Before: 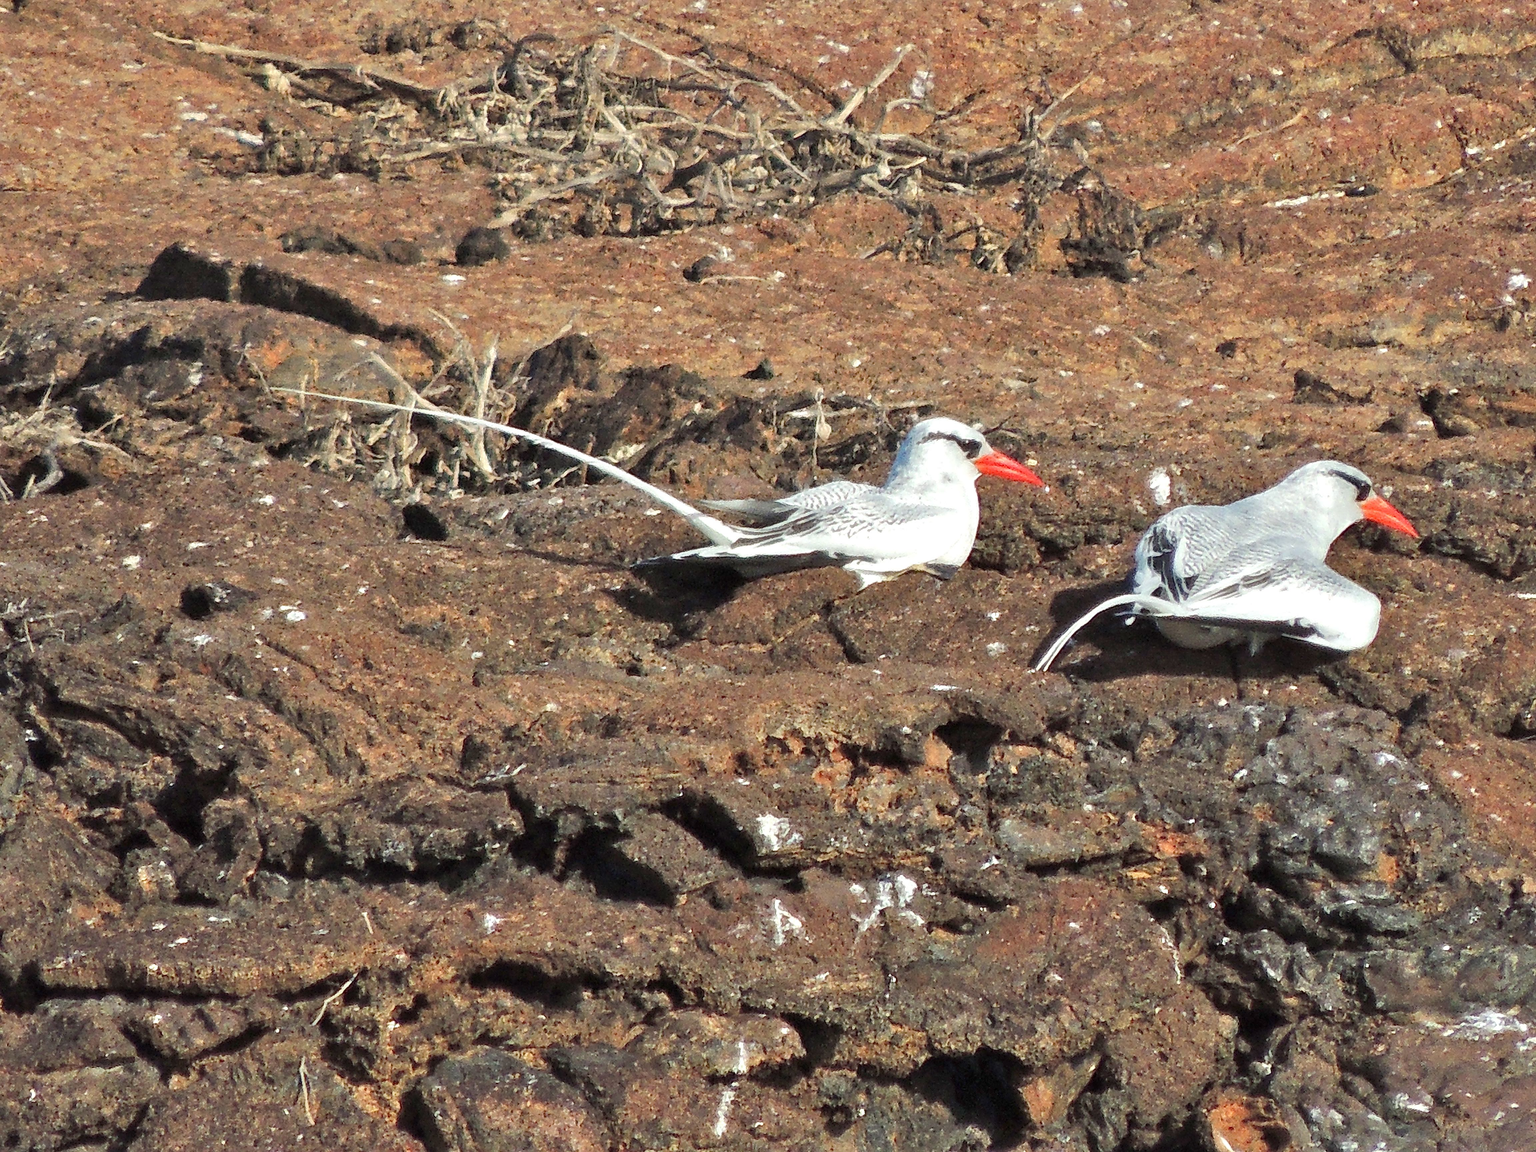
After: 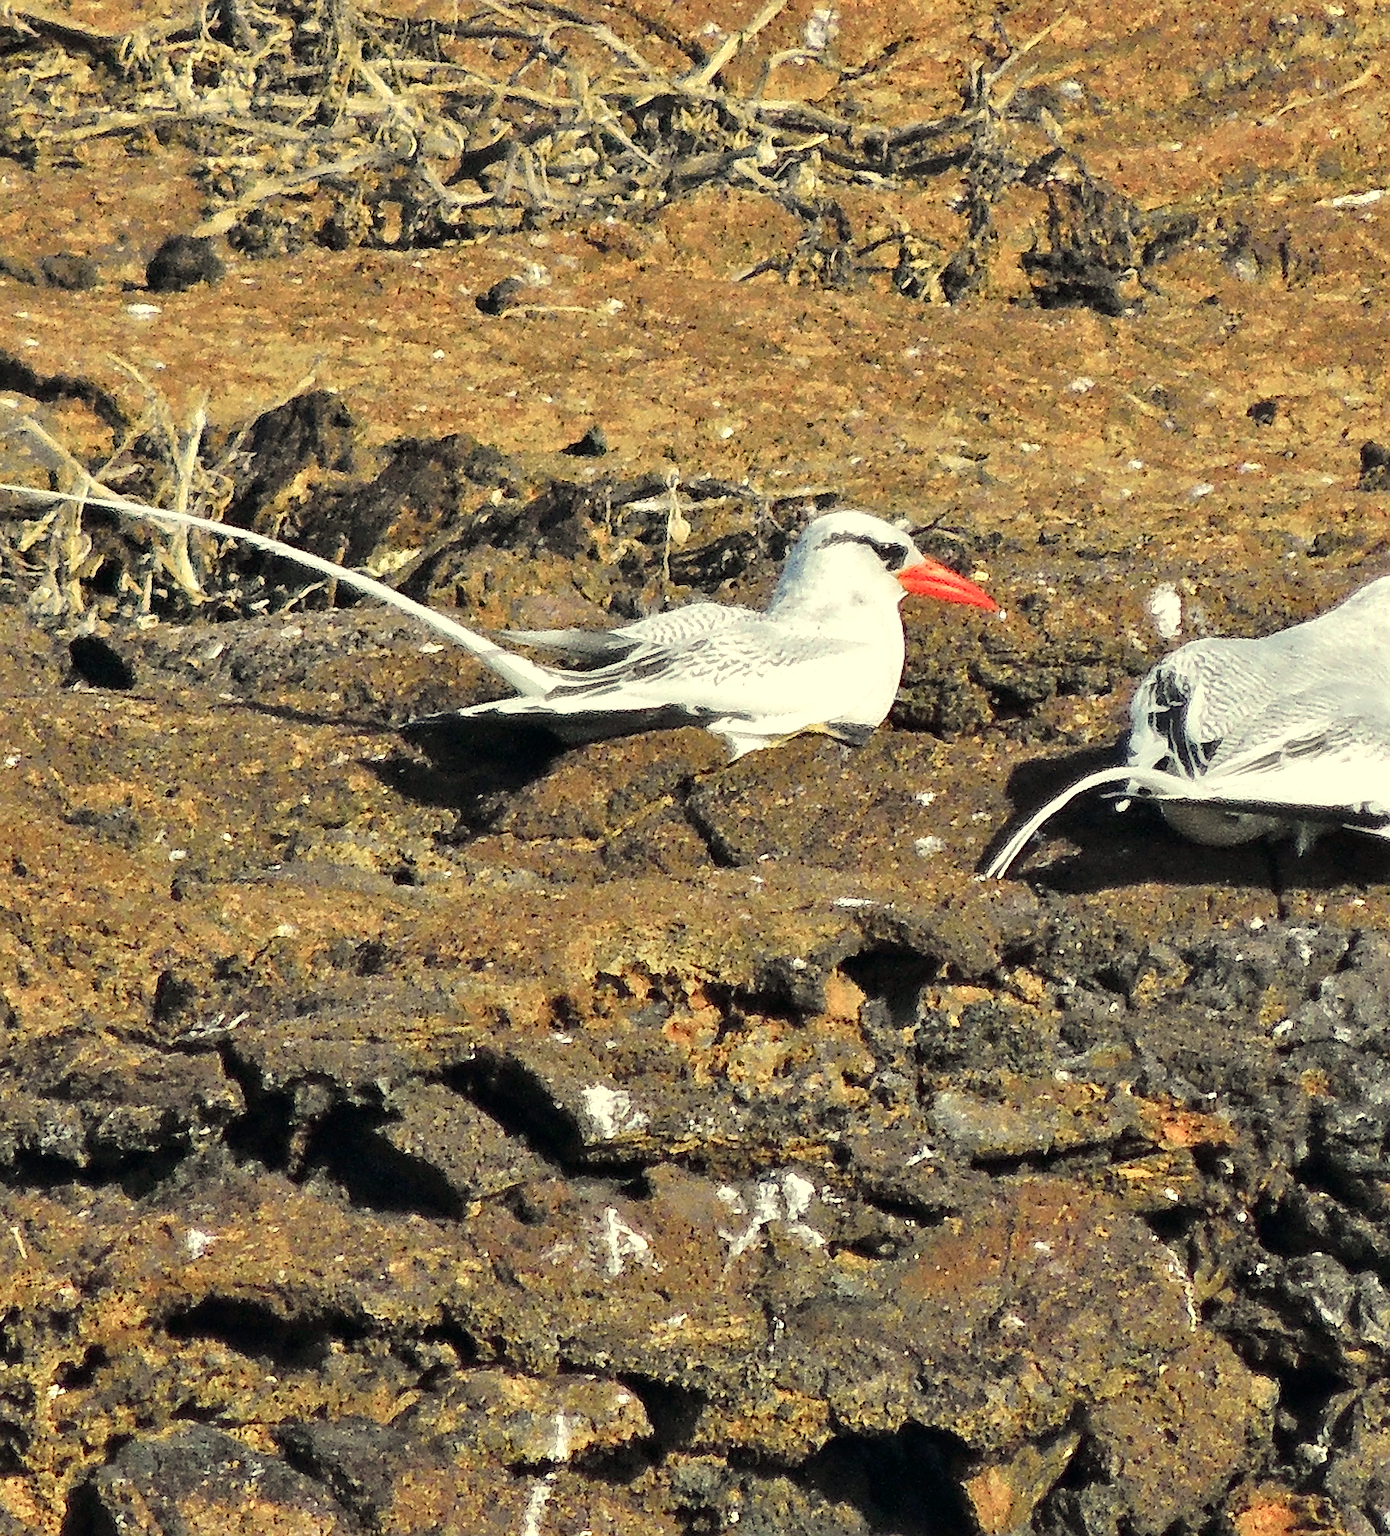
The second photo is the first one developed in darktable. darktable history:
color correction: highlights a* 1.3, highlights b* 17.52
crop and rotate: left 23.1%, top 5.628%, right 14.344%, bottom 2.27%
sharpen: on, module defaults
tone curve: curves: ch0 [(0, 0) (0.081, 0.044) (0.185, 0.13) (0.283, 0.238) (0.416, 0.449) (0.495, 0.524) (0.686, 0.743) (0.826, 0.865) (0.978, 0.988)]; ch1 [(0, 0) (0.147, 0.166) (0.321, 0.362) (0.371, 0.402) (0.423, 0.442) (0.479, 0.472) (0.505, 0.497) (0.521, 0.506) (0.551, 0.537) (0.586, 0.574) (0.625, 0.618) (0.68, 0.681) (1, 1)]; ch2 [(0, 0) (0.346, 0.362) (0.404, 0.427) (0.502, 0.495) (0.531, 0.513) (0.547, 0.533) (0.582, 0.596) (0.629, 0.631) (0.717, 0.678) (1, 1)], color space Lab, independent channels, preserve colors none
